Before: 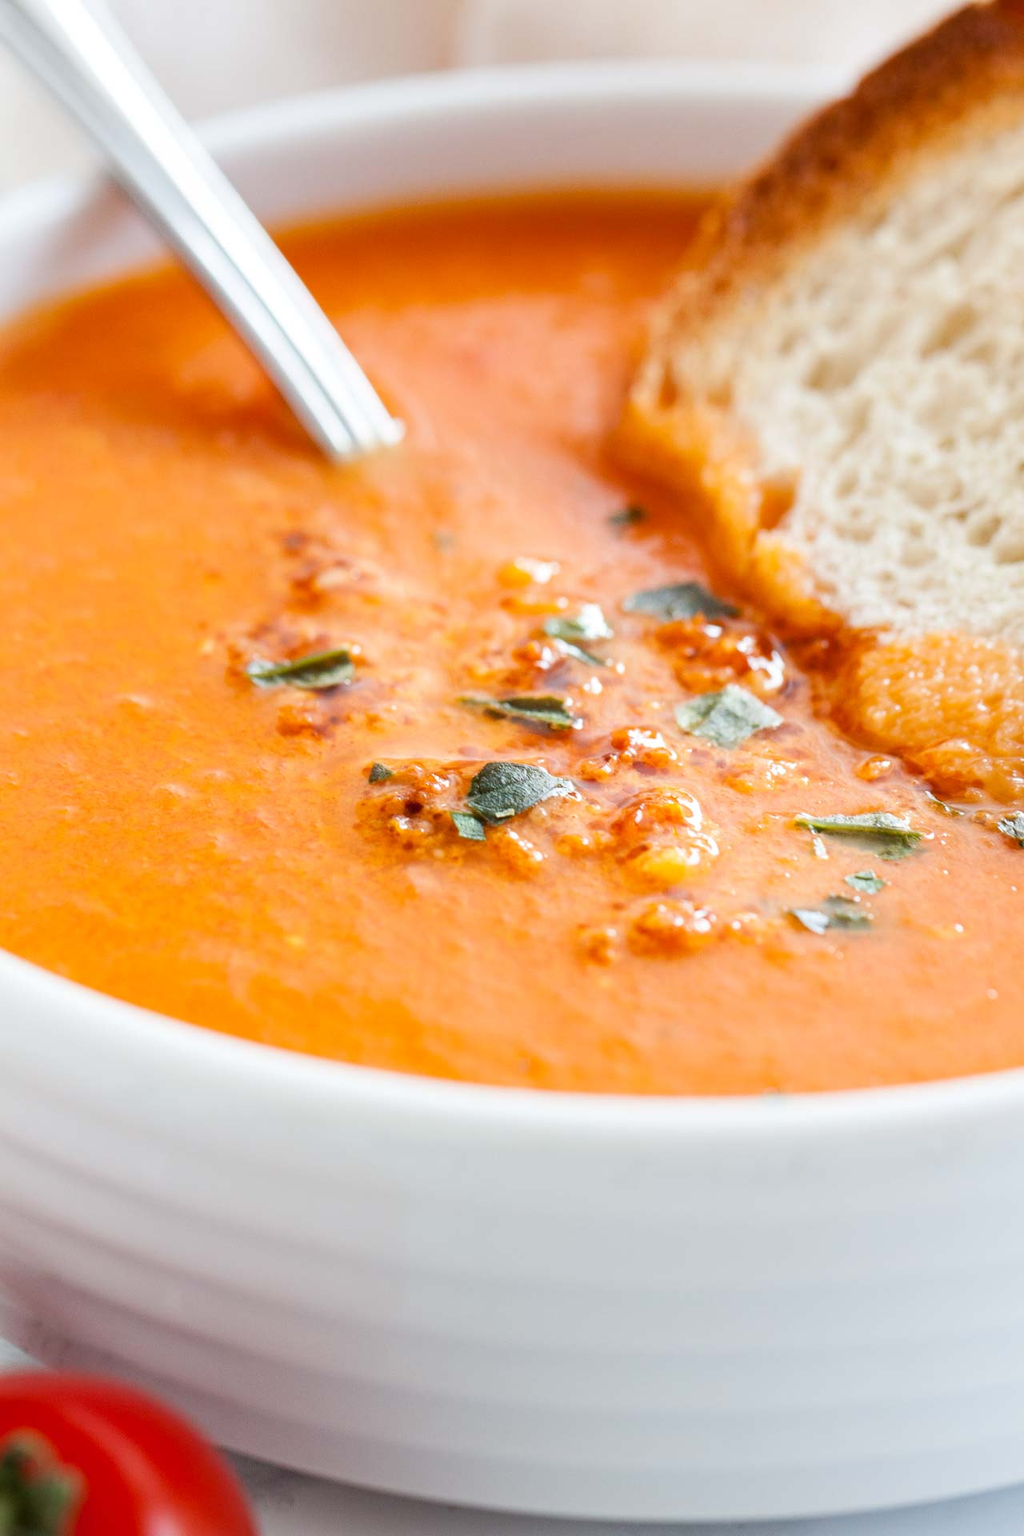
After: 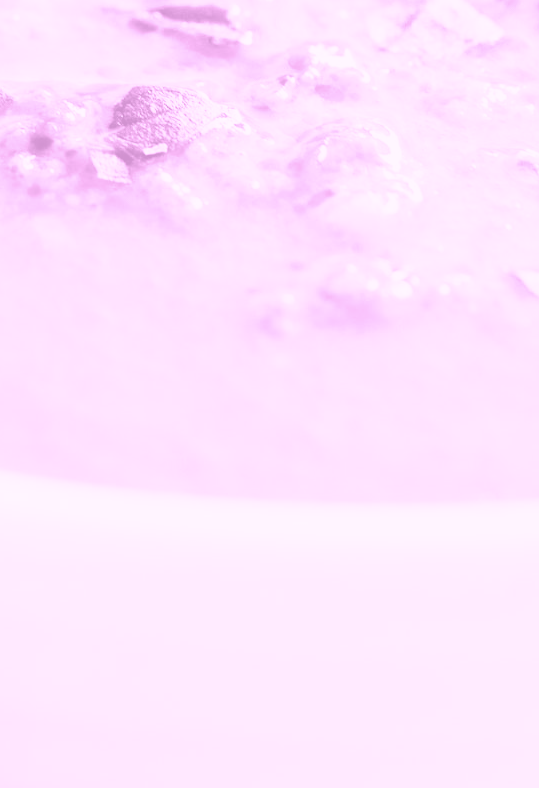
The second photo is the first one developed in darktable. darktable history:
crop: left 37.221%, top 45.169%, right 20.63%, bottom 13.777%
white balance: emerald 1
filmic rgb: black relative exposure -5 EV, hardness 2.88, contrast 1.4, highlights saturation mix -30%
colorize: hue 331.2°, saturation 75%, source mix 30.28%, lightness 70.52%, version 1
split-toning: shadows › hue 37.98°, highlights › hue 185.58°, balance -55.261
